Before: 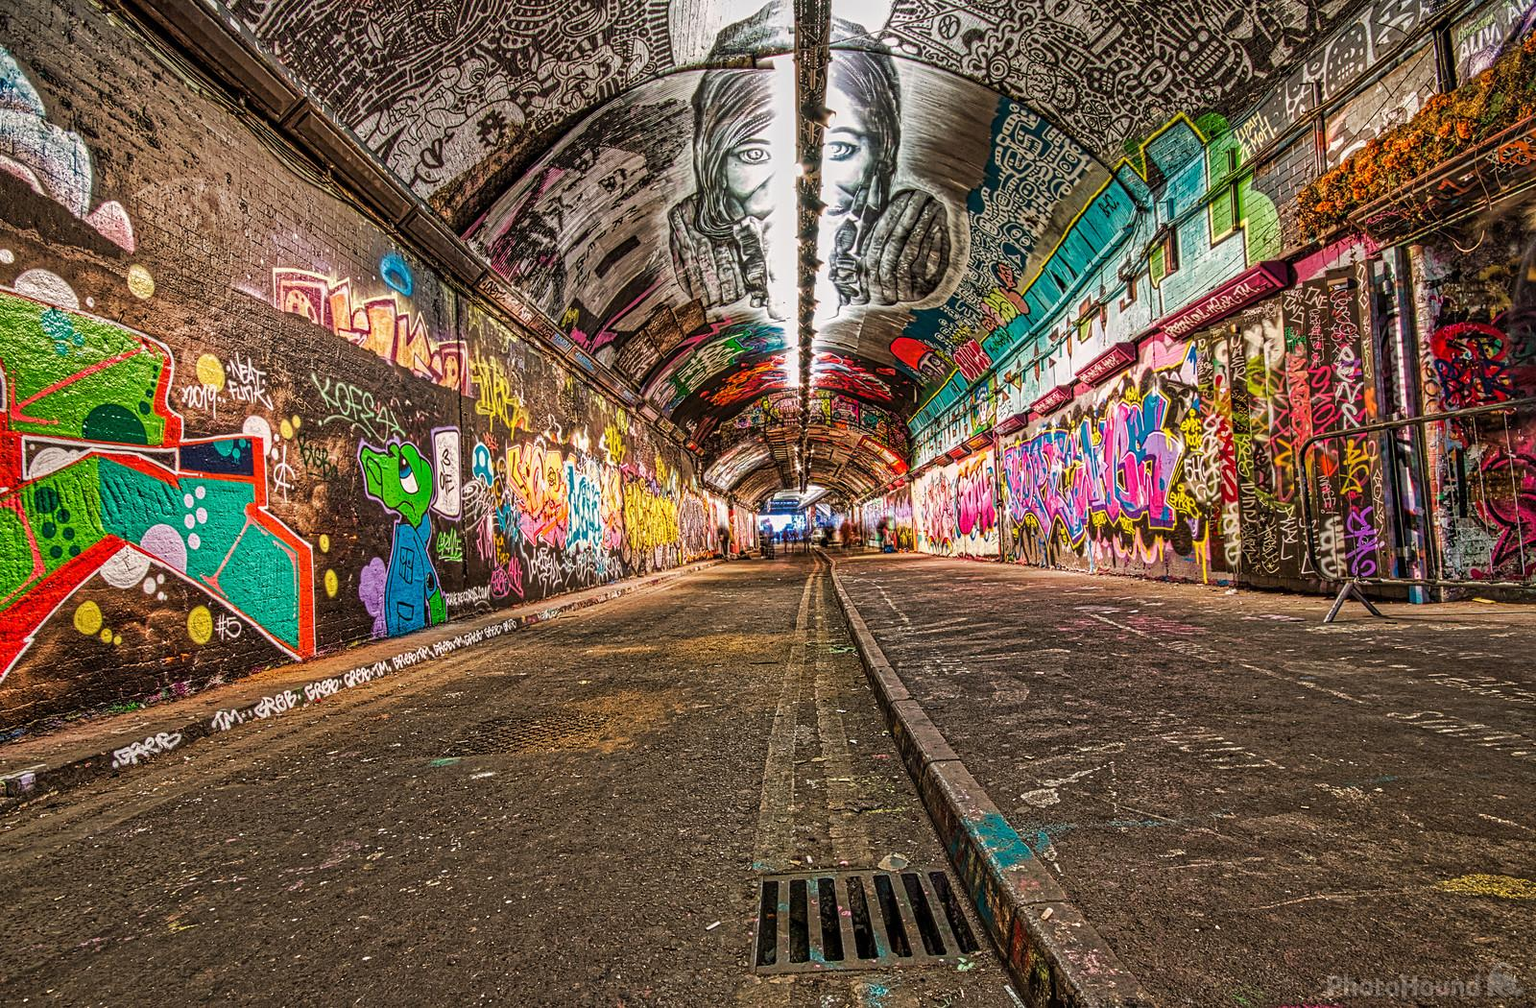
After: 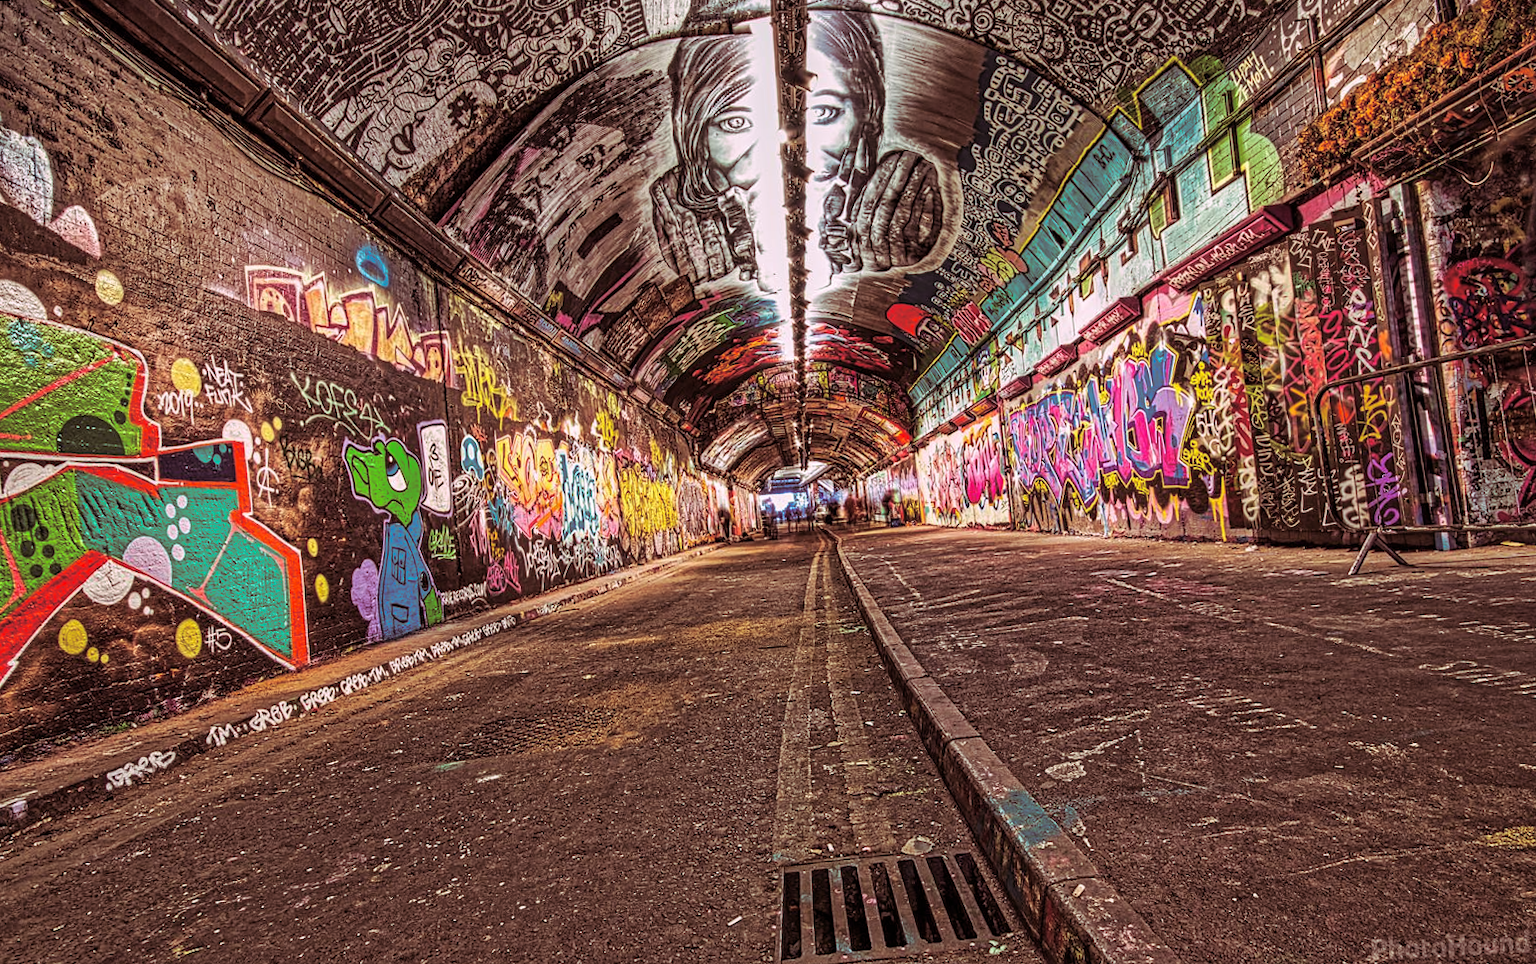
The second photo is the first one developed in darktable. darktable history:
rotate and perspective: rotation -3°, crop left 0.031, crop right 0.968, crop top 0.07, crop bottom 0.93
split-toning: highlights › hue 298.8°, highlights › saturation 0.73, compress 41.76%
